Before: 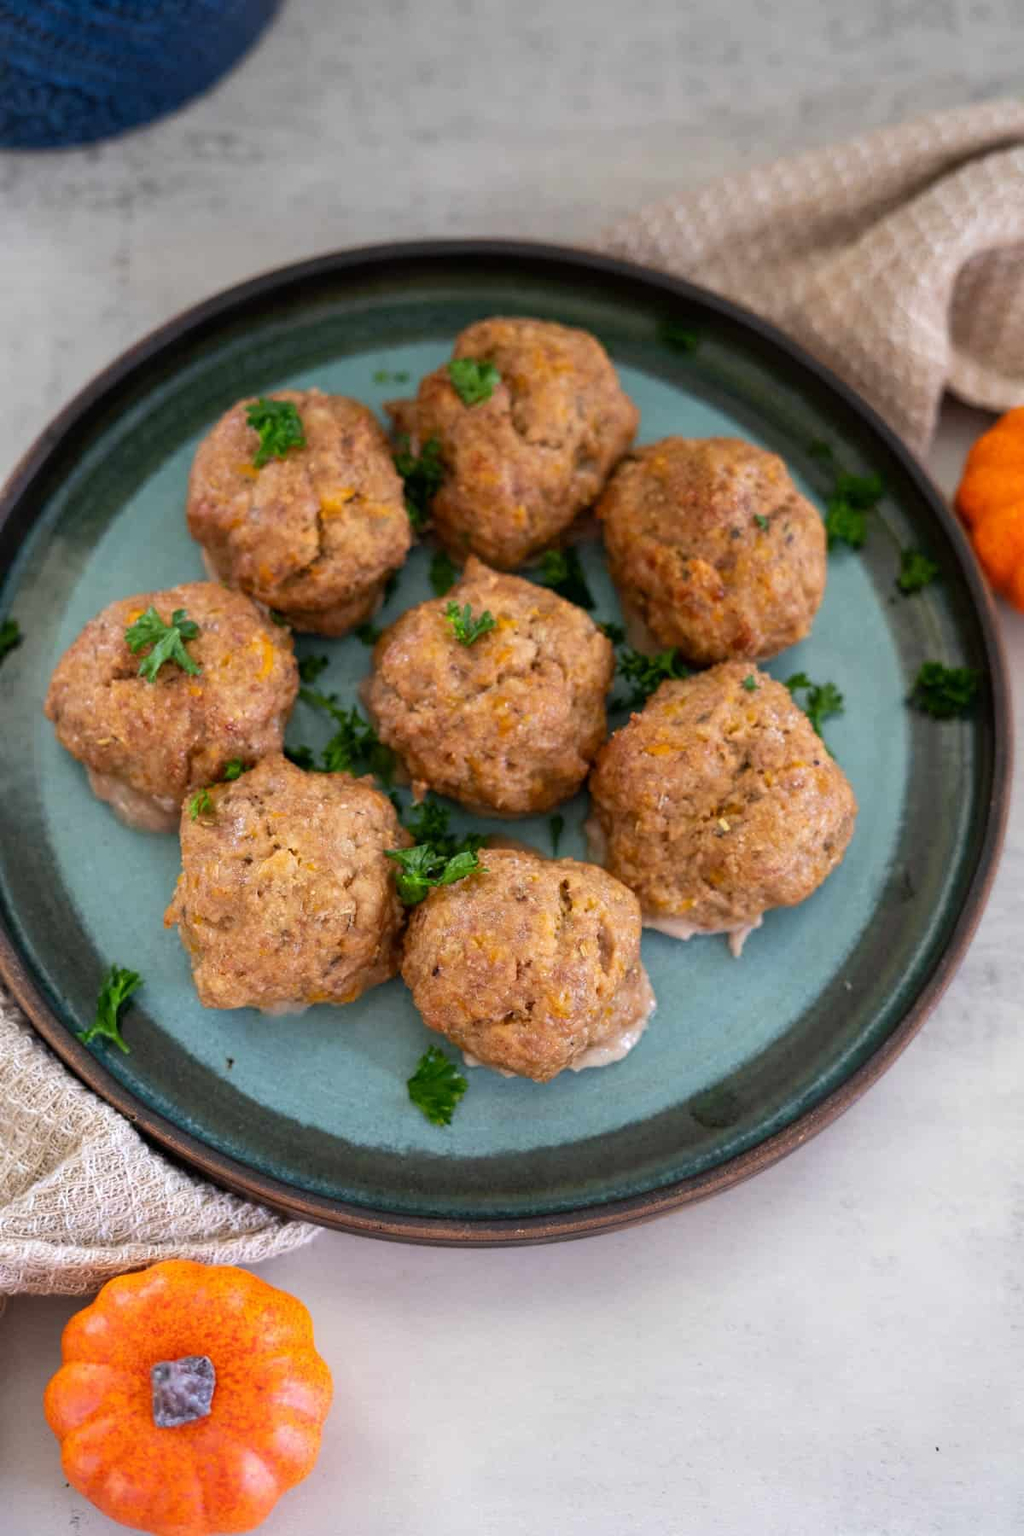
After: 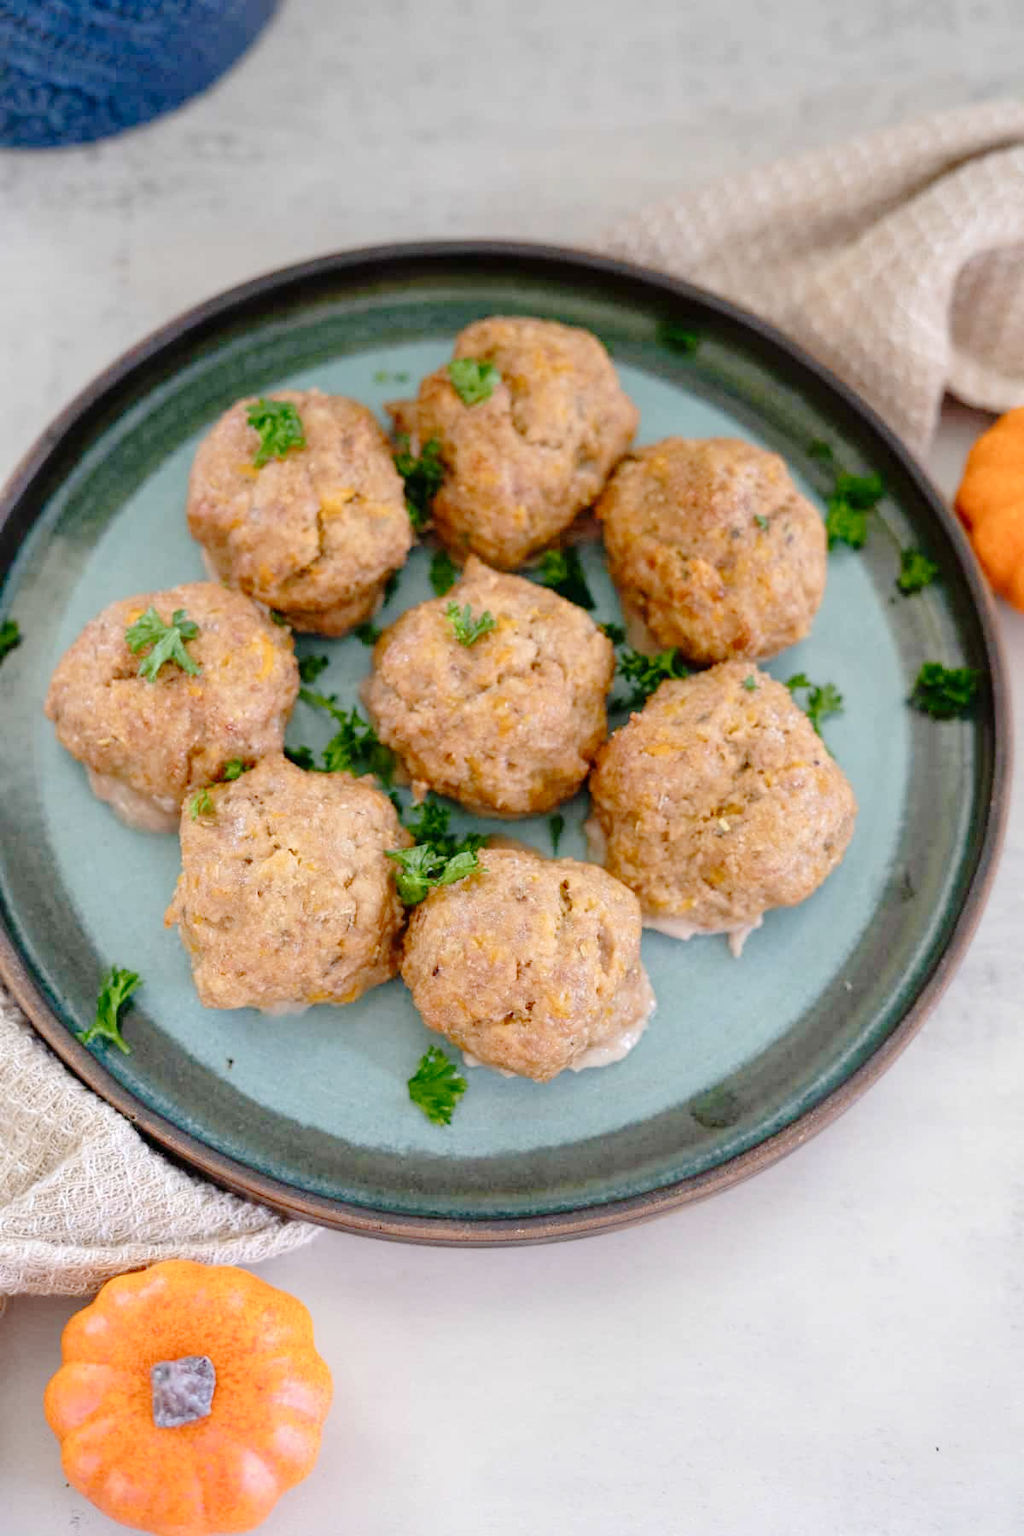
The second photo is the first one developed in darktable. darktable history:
tone curve: curves: ch0 [(0, 0) (0.26, 0.424) (0.417, 0.585) (1, 1)], preserve colors none
